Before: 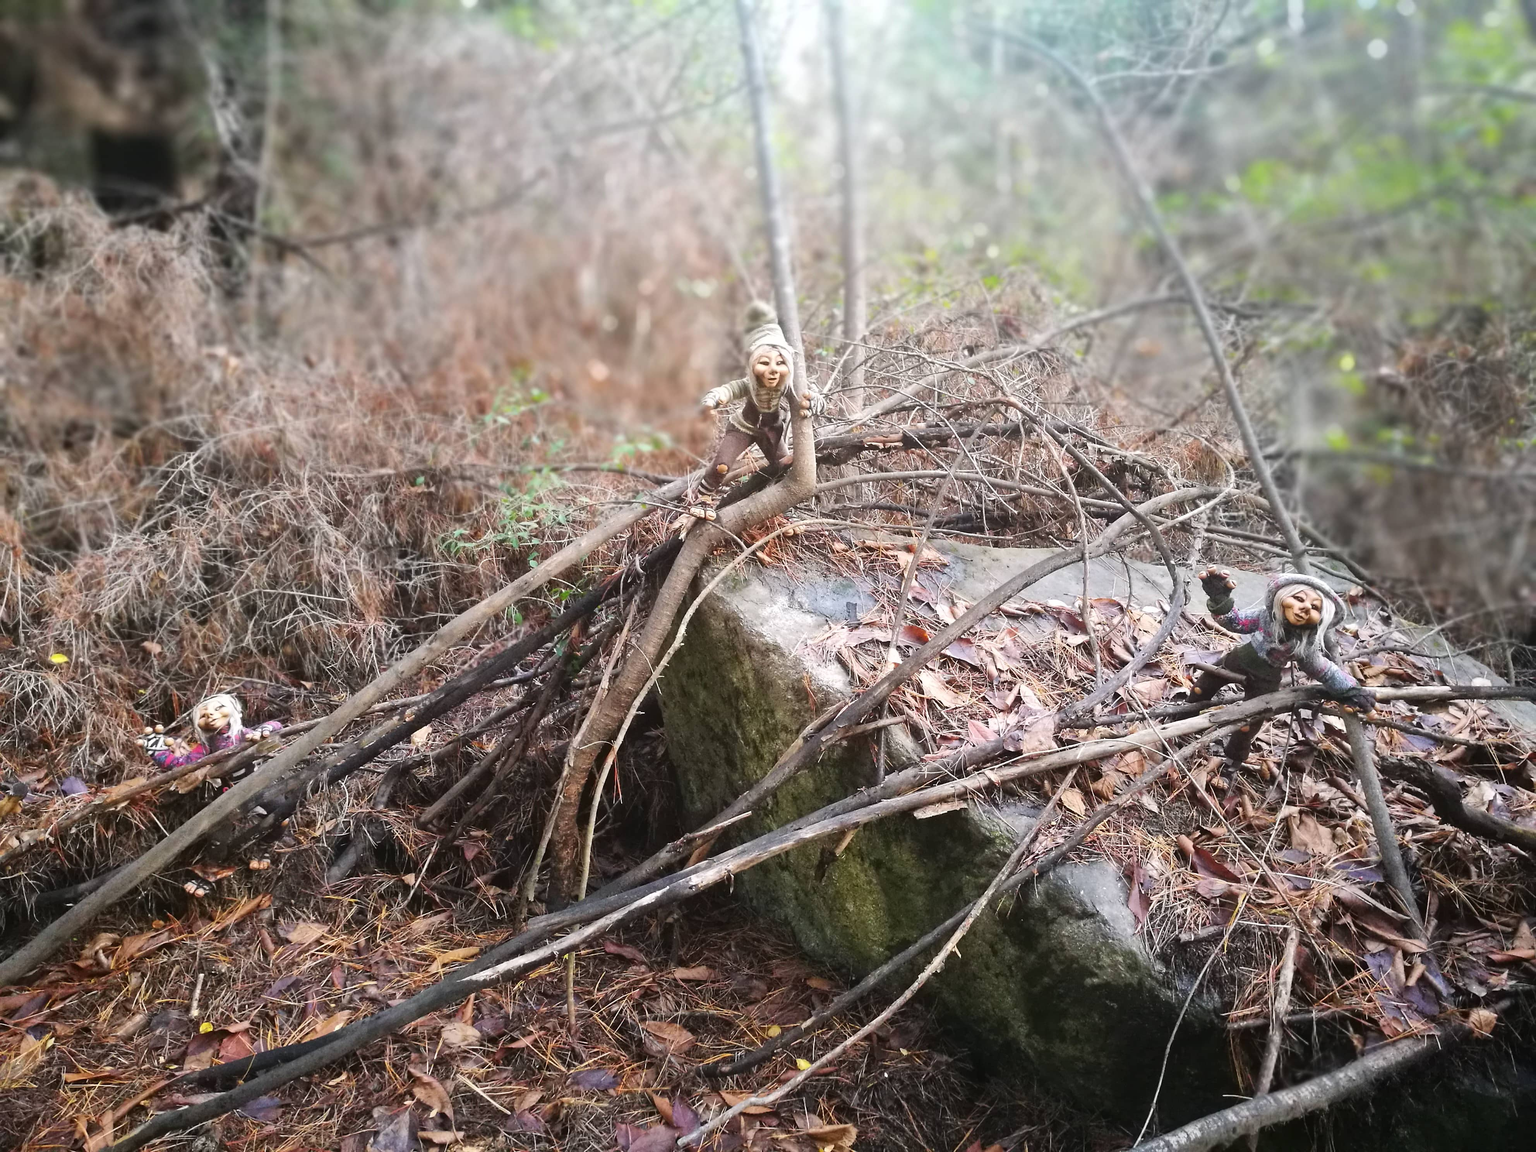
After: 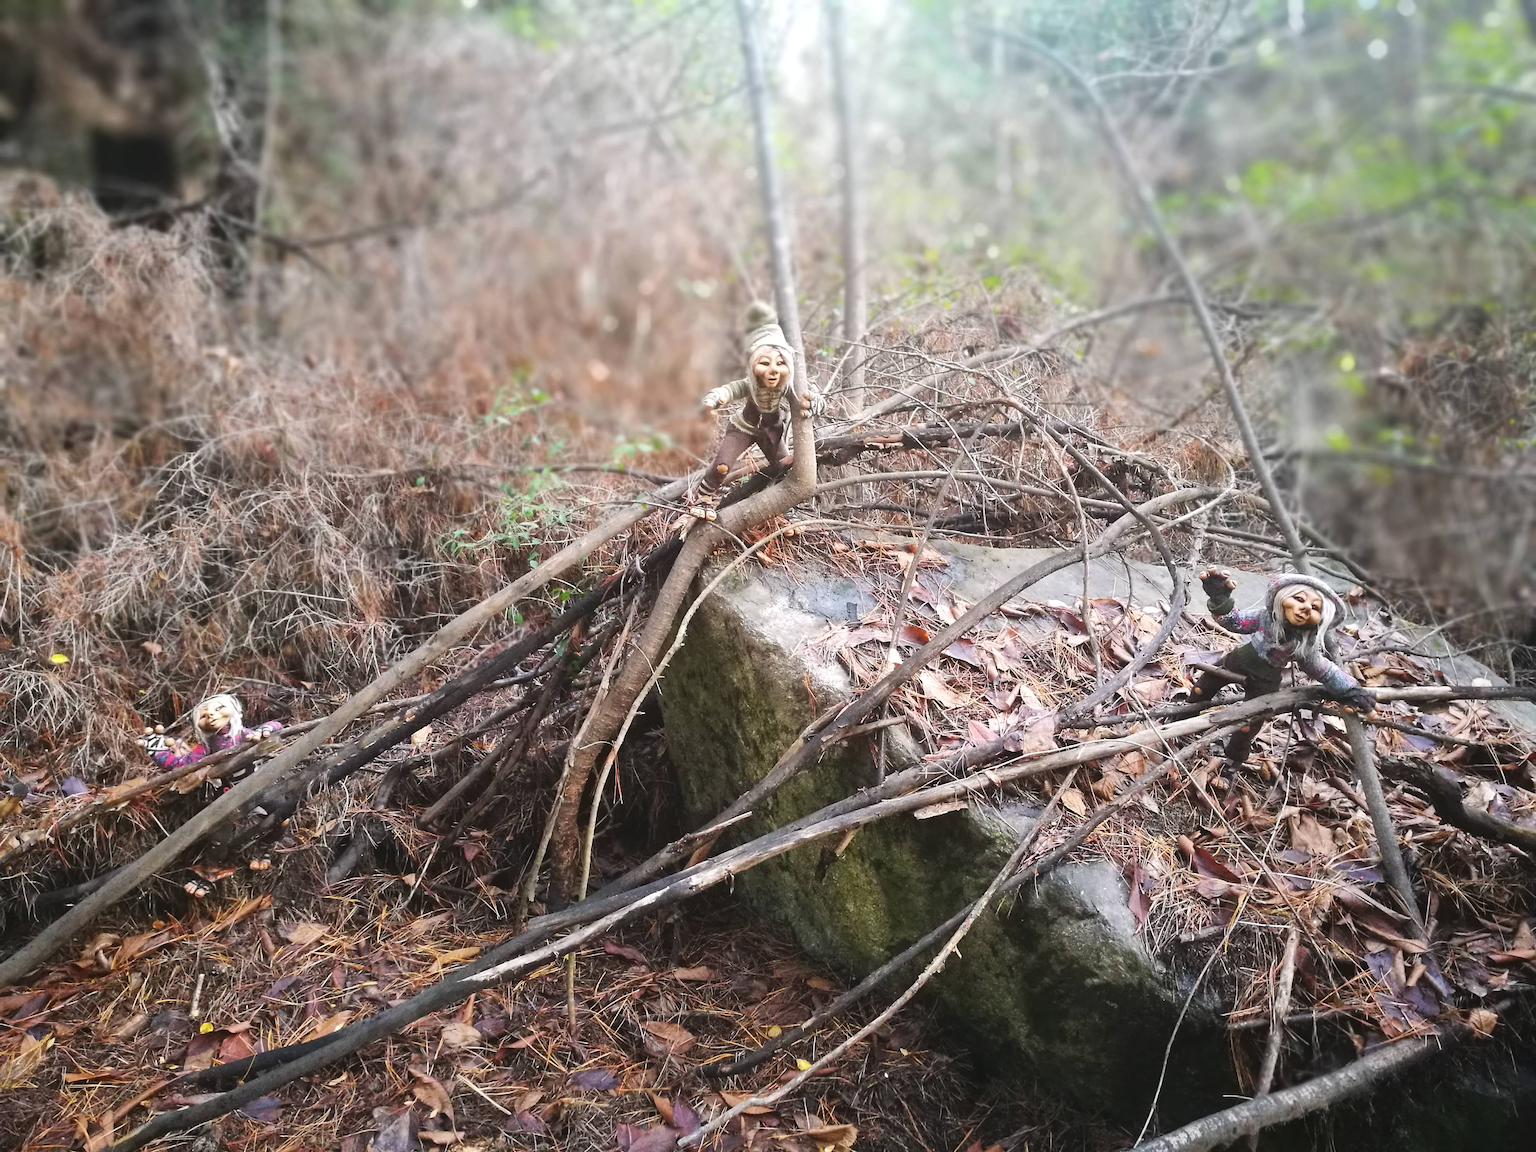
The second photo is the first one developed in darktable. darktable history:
exposure: black level correction -0.003, exposure 0.035 EV, compensate exposure bias true, compensate highlight preservation false
